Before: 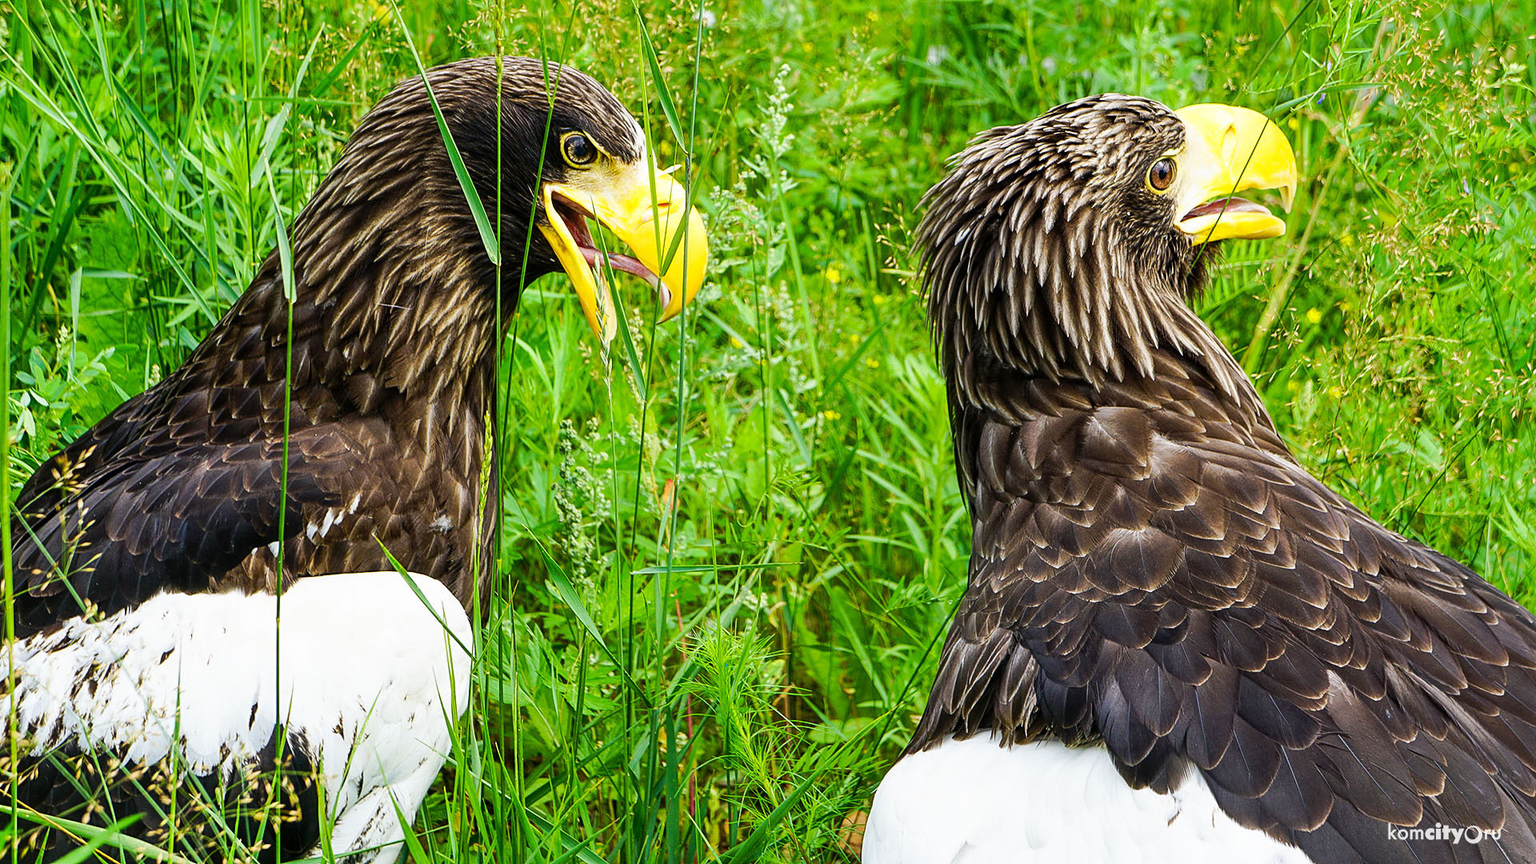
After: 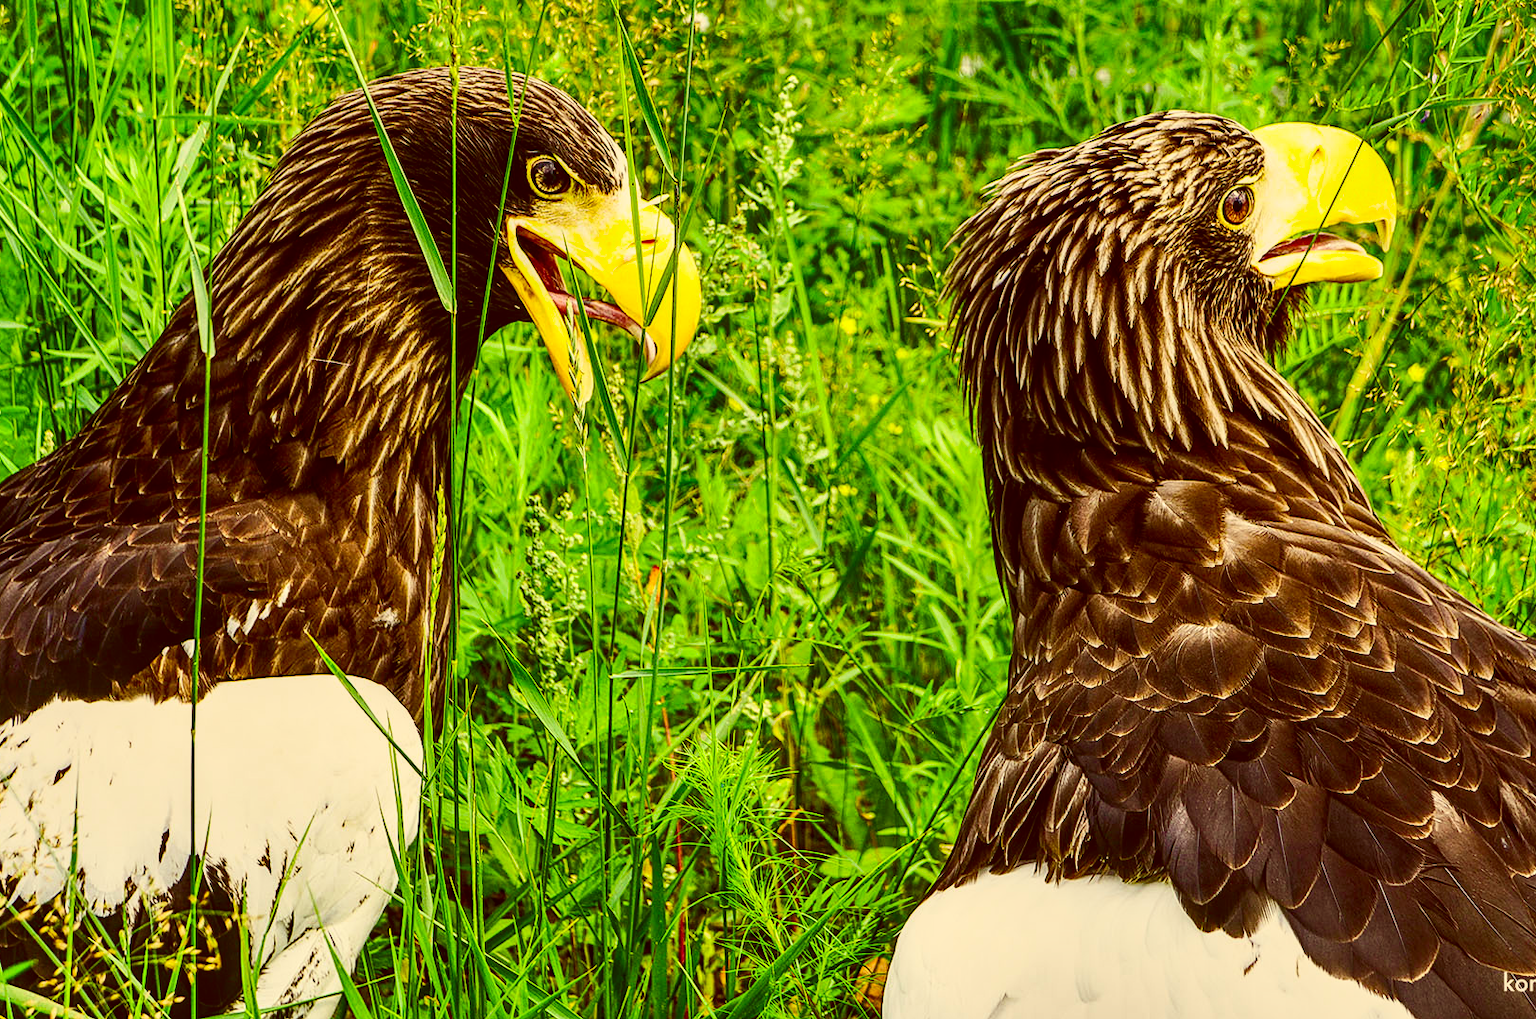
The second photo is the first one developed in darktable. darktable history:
color correction: highlights a* 1.01, highlights b* 24.97, shadows a* 15.64, shadows b* 24.5
local contrast: on, module defaults
crop: left 7.488%, right 7.81%
contrast brightness saturation: contrast 0.398, brightness 0.048, saturation 0.249
tone equalizer: -8 EV 0.242 EV, -7 EV 0.406 EV, -6 EV 0.432 EV, -5 EV 0.243 EV, -3 EV -0.253 EV, -2 EV -0.427 EV, -1 EV -0.39 EV, +0 EV -0.235 EV, edges refinement/feathering 500, mask exposure compensation -1.57 EV, preserve details no
shadows and highlights: shadows 20.95, highlights -80.99, soften with gaussian
